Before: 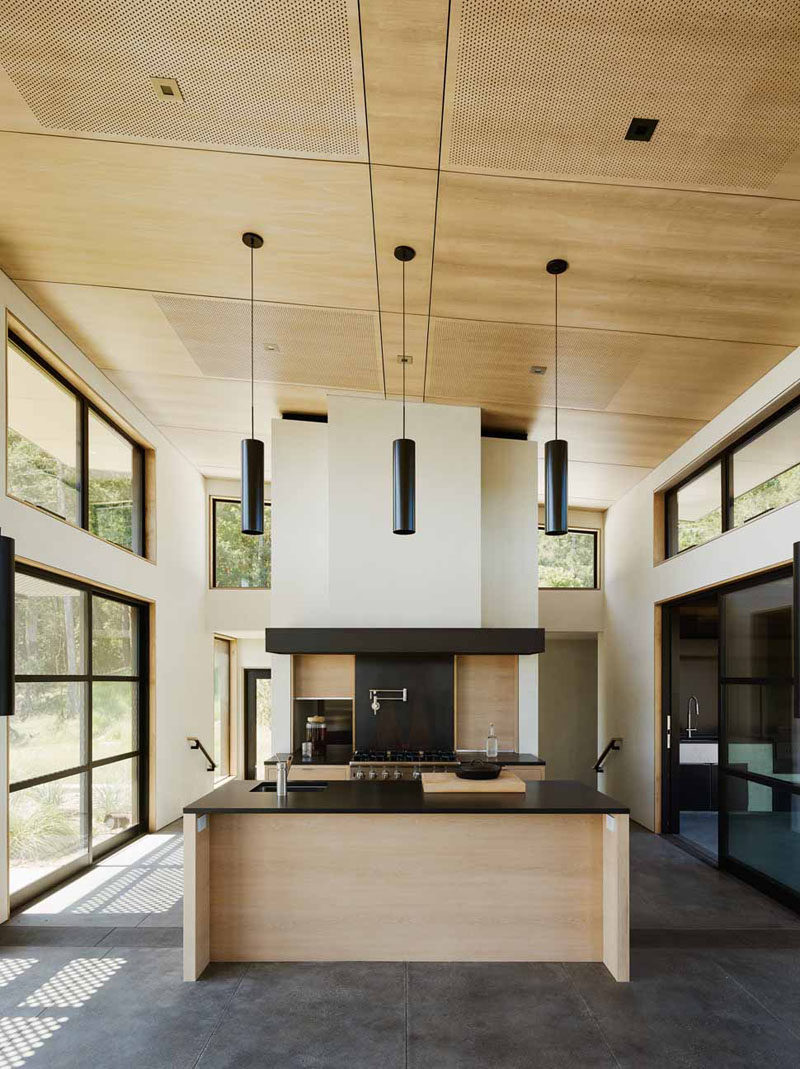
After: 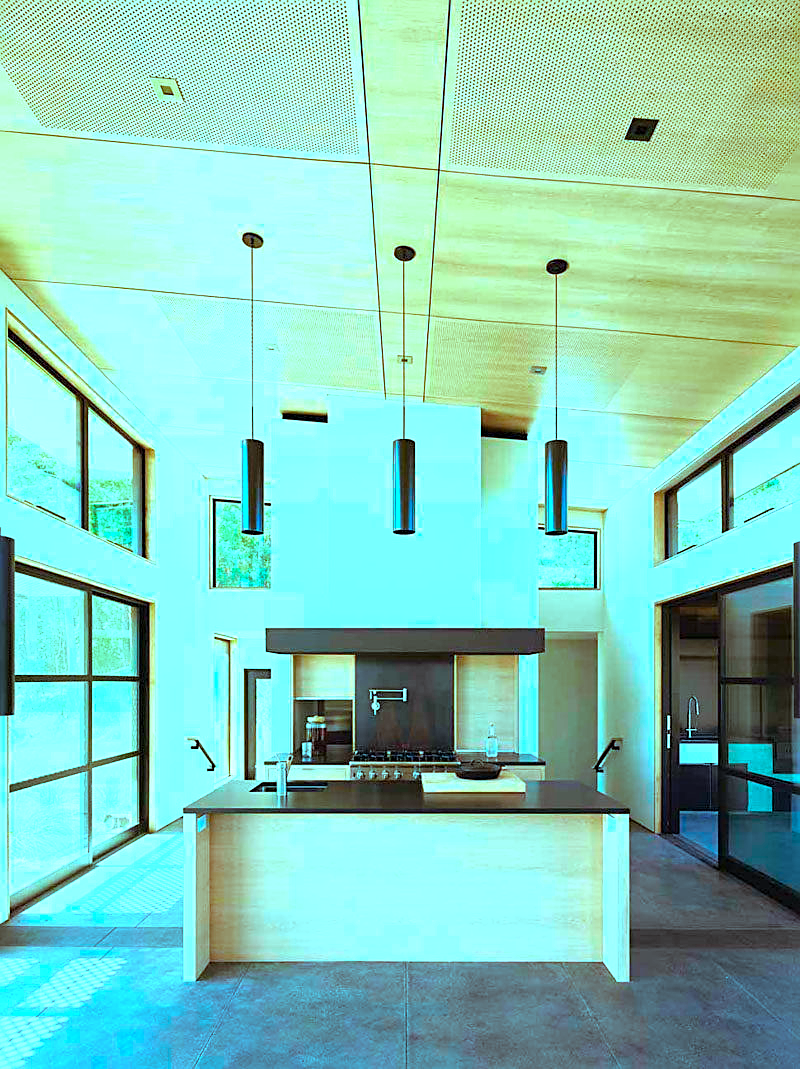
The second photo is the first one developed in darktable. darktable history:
tone equalizer: -8 EV -0.436 EV, -7 EV -0.386 EV, -6 EV -0.343 EV, -5 EV -0.256 EV, -3 EV 0.199 EV, -2 EV 0.315 EV, -1 EV 0.395 EV, +0 EV 0.435 EV
sharpen: on, module defaults
exposure: black level correction 0, exposure 1.349 EV, compensate exposure bias true, compensate highlight preservation false
color balance rgb: highlights gain › luminance -33.272%, highlights gain › chroma 5.697%, highlights gain › hue 217.2°, perceptual saturation grading › global saturation 19.273%, global vibrance 20%
color calibration: x 0.367, y 0.379, temperature 4390.38 K
